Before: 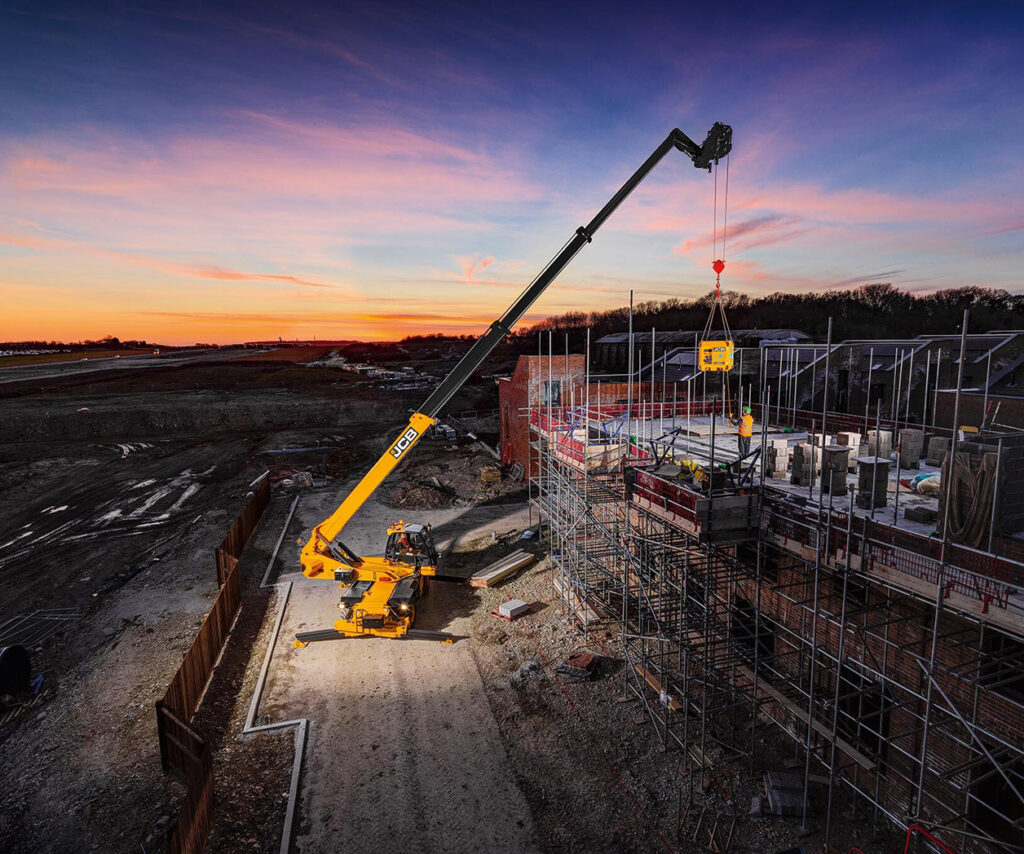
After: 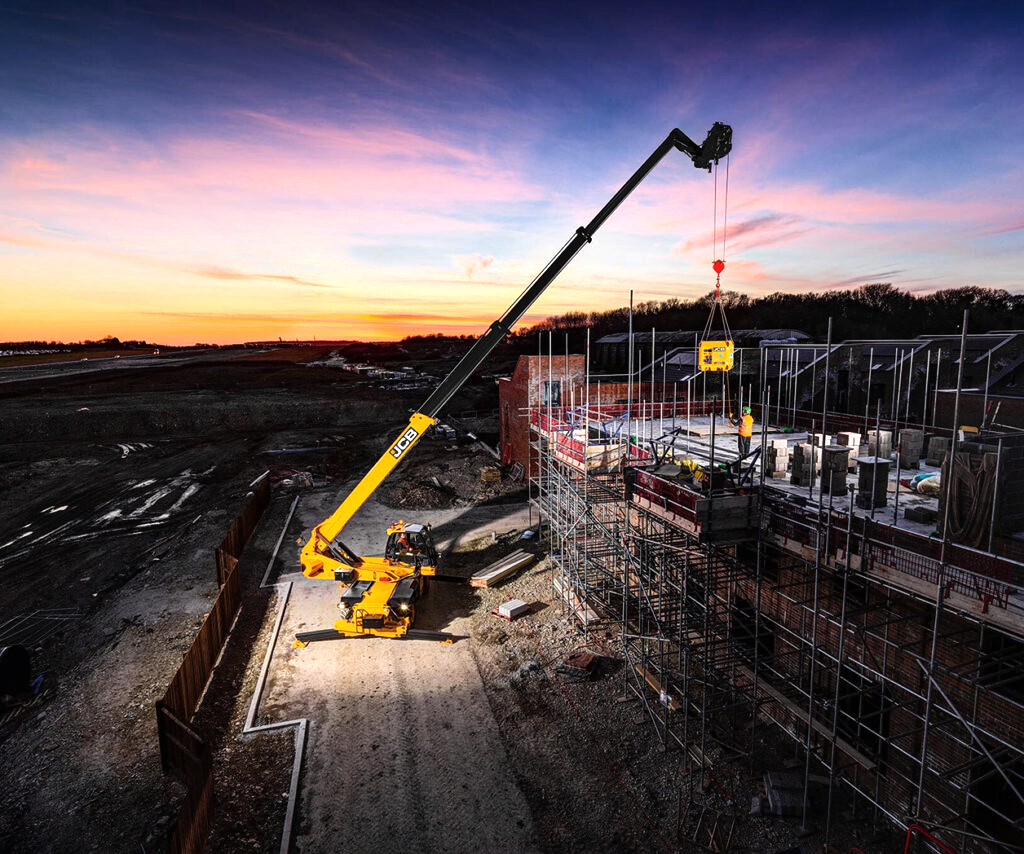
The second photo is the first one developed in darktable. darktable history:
white balance: red 1, blue 1
tone equalizer: -8 EV -0.75 EV, -7 EV -0.7 EV, -6 EV -0.6 EV, -5 EV -0.4 EV, -3 EV 0.4 EV, -2 EV 0.6 EV, -1 EV 0.7 EV, +0 EV 0.75 EV, edges refinement/feathering 500, mask exposure compensation -1.57 EV, preserve details no
